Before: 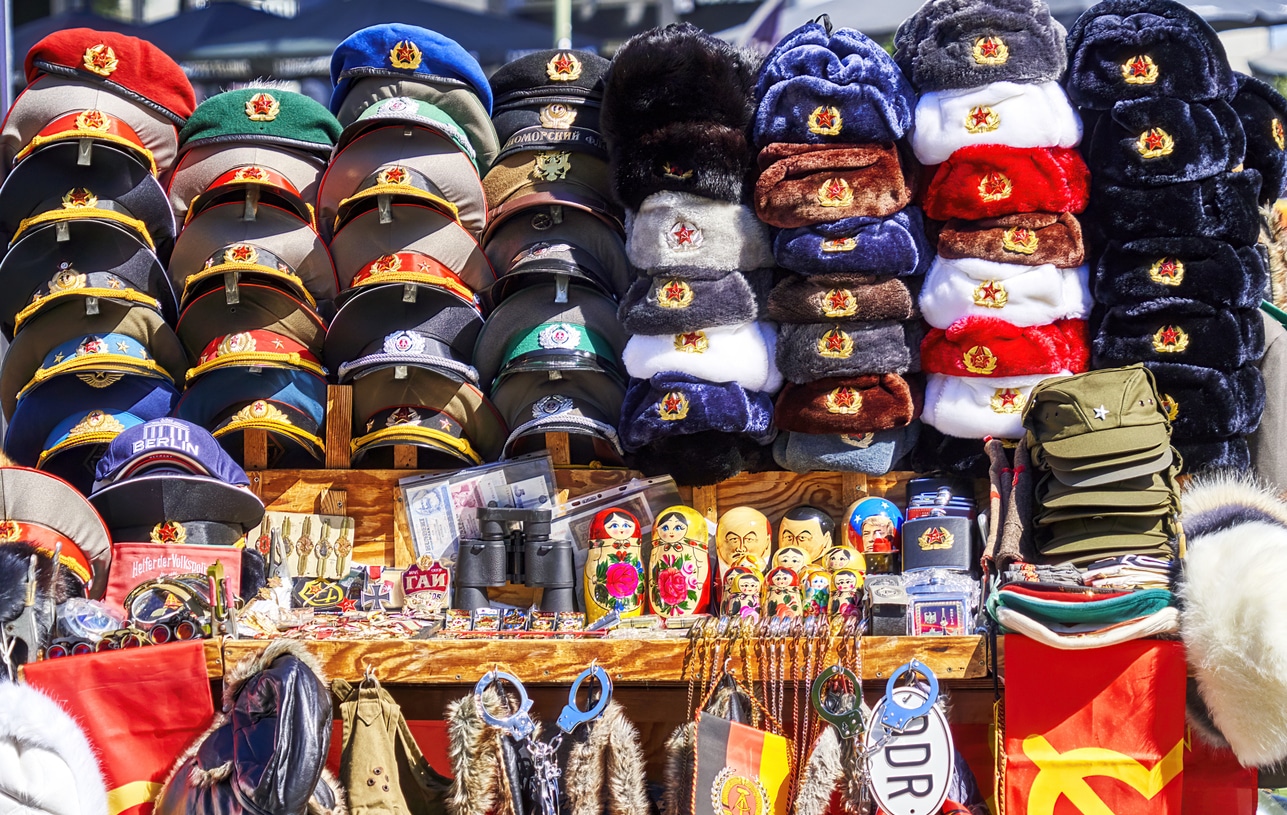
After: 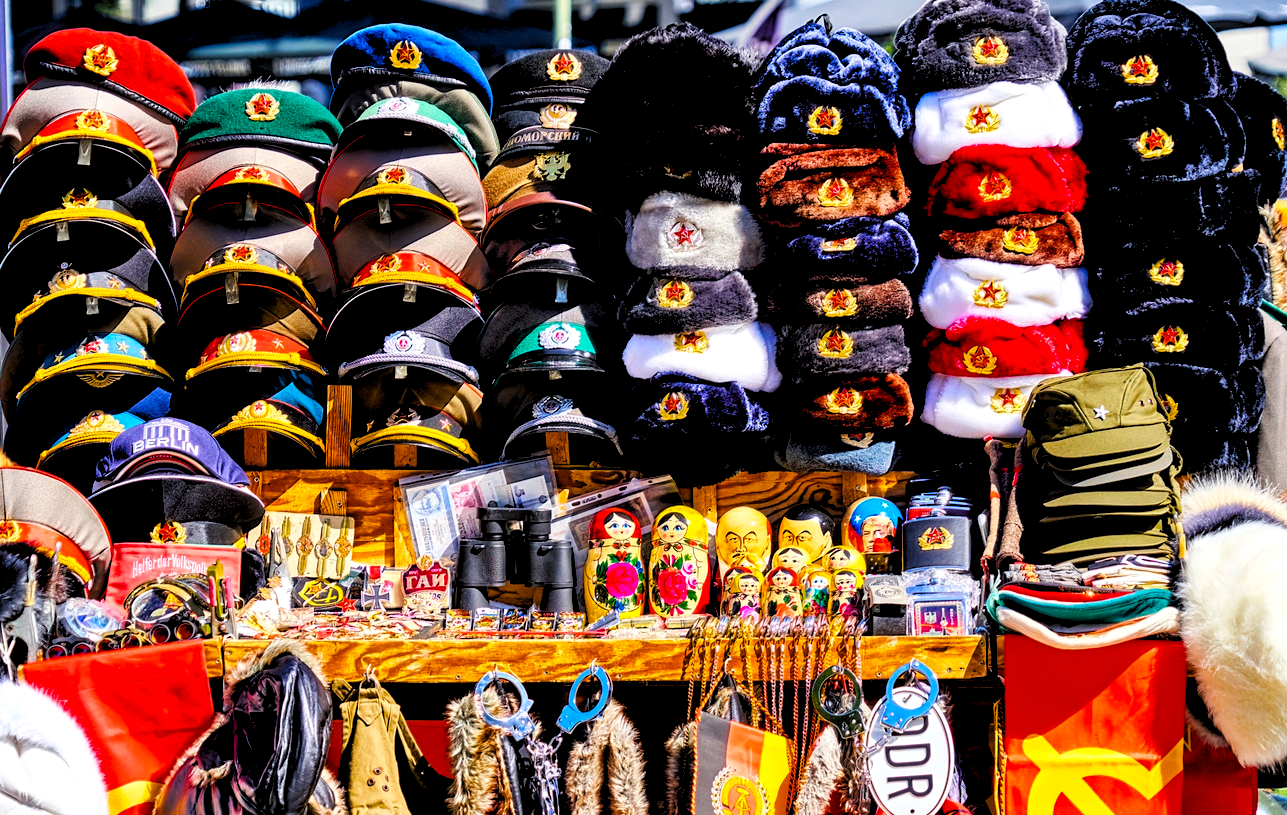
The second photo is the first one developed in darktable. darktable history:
rgb levels: levels [[0.034, 0.472, 0.904], [0, 0.5, 1], [0, 0.5, 1]]
color balance rgb: linear chroma grading › global chroma 10%, perceptual saturation grading › global saturation 30%, global vibrance 10%
